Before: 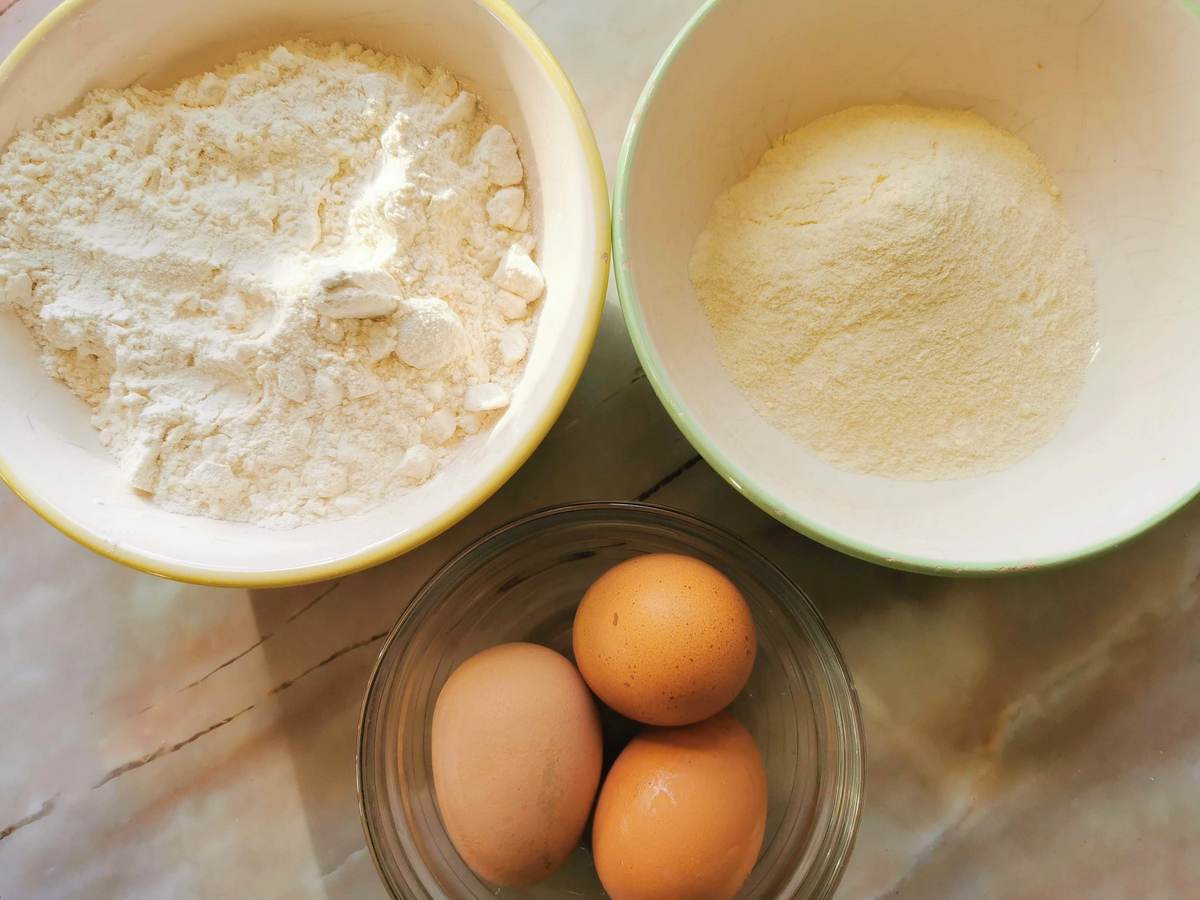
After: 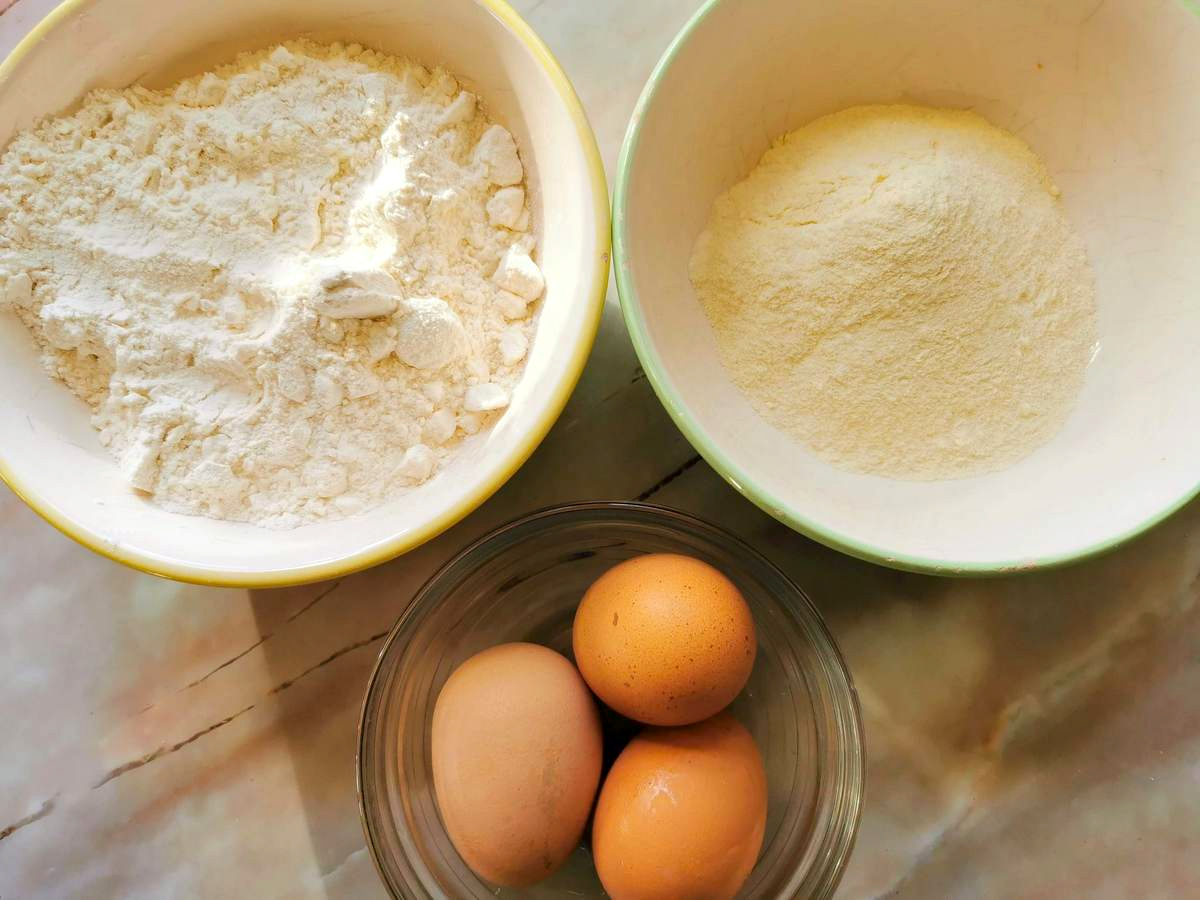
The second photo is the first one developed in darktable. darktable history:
contrast brightness saturation: saturation 0.1
contrast equalizer: octaves 7, y [[0.6 ×6], [0.55 ×6], [0 ×6], [0 ×6], [0 ×6]], mix 0.3
